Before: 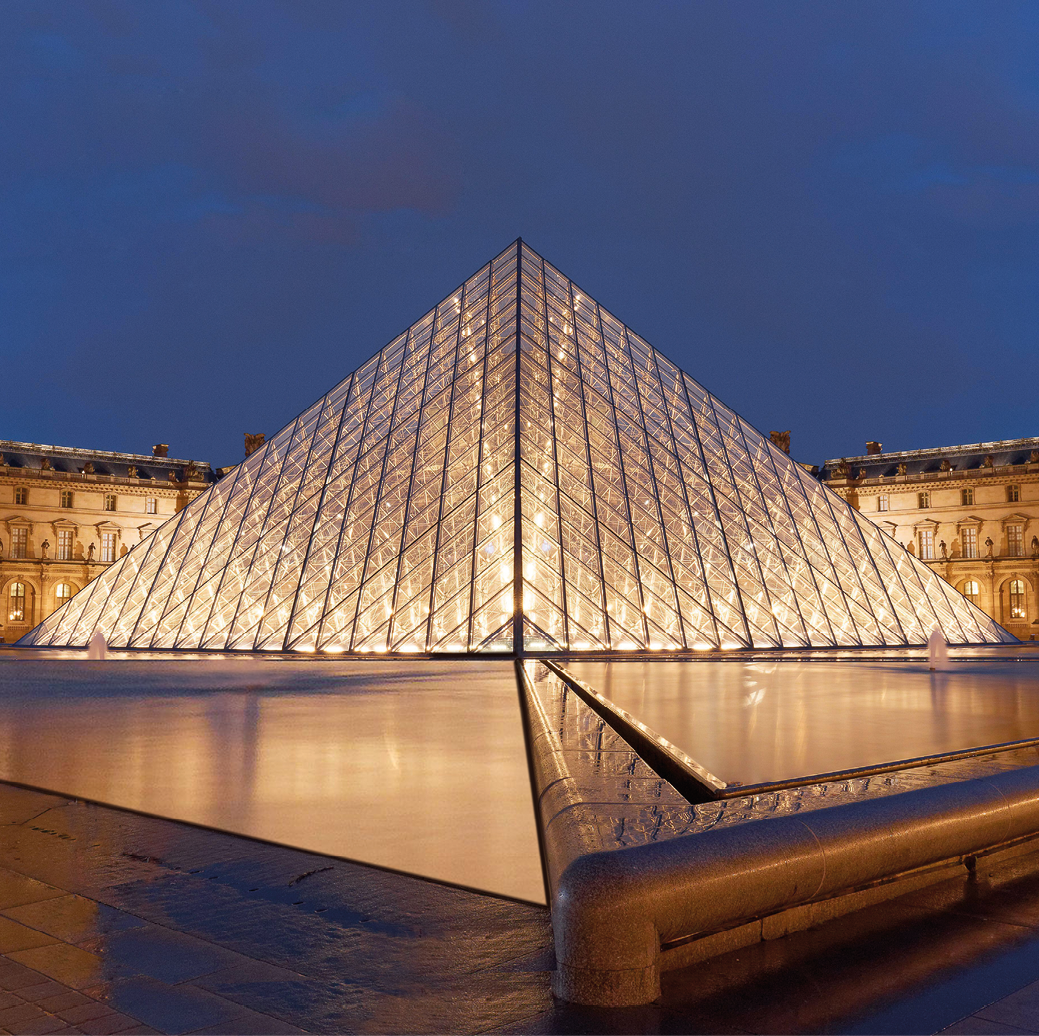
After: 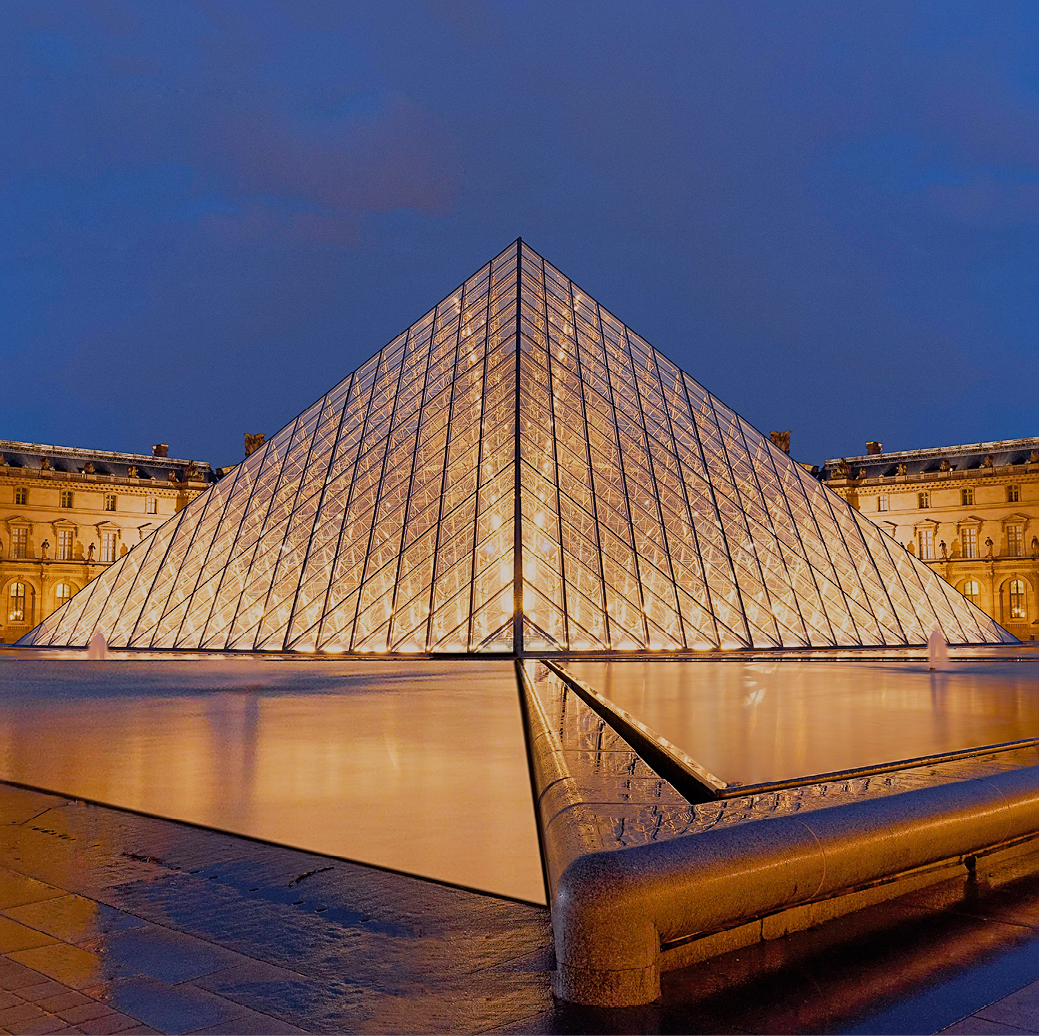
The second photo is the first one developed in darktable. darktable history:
filmic rgb: black relative exposure -7.65 EV, white relative exposure 4.56 EV, hardness 3.61, contrast 0.987
color balance rgb: highlights gain › chroma 1.675%, highlights gain › hue 55.36°, perceptual saturation grading › global saturation 25.881%
sharpen: on, module defaults
shadows and highlights: on, module defaults
